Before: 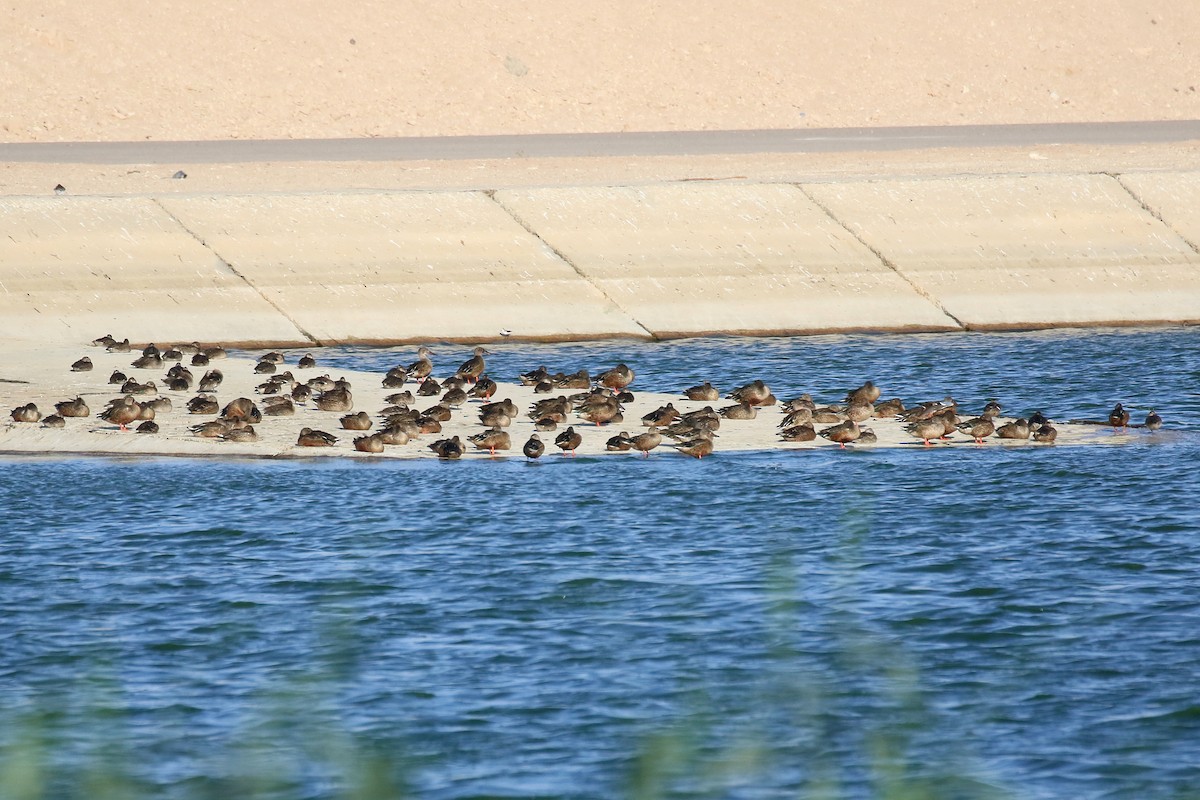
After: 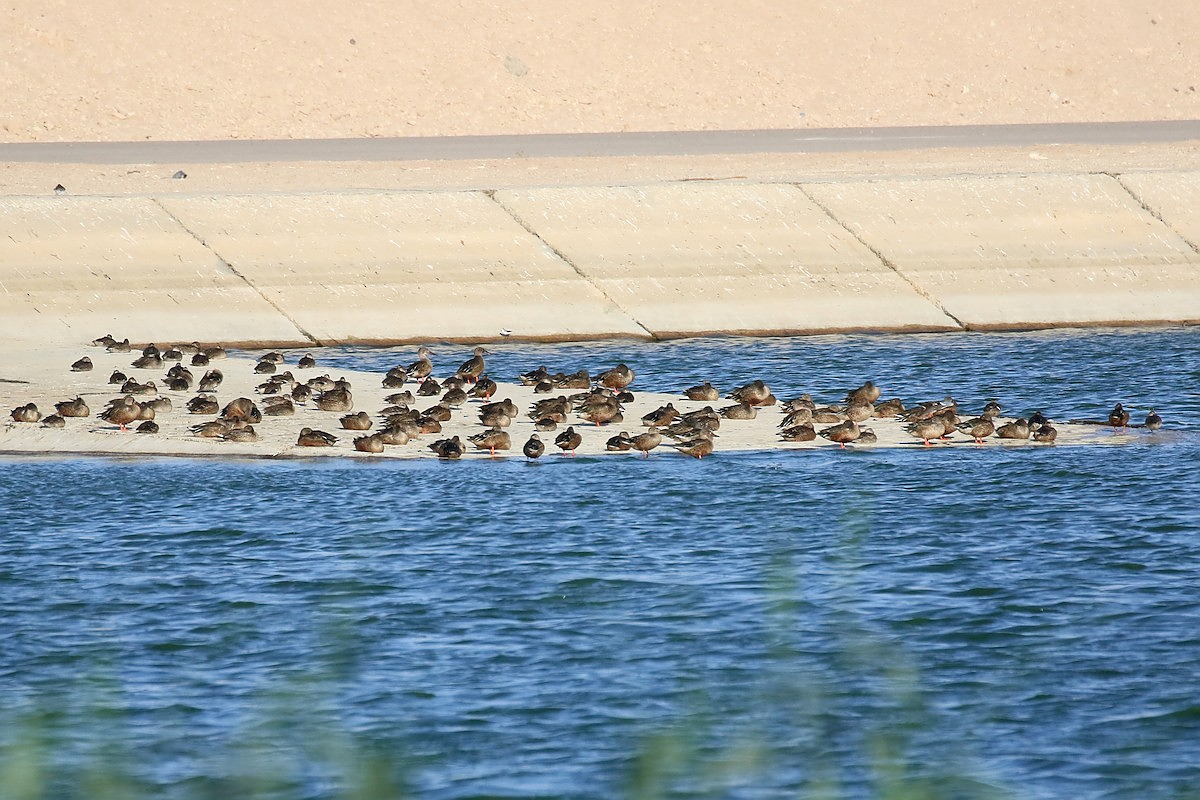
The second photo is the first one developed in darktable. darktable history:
sharpen: radius 1.046
